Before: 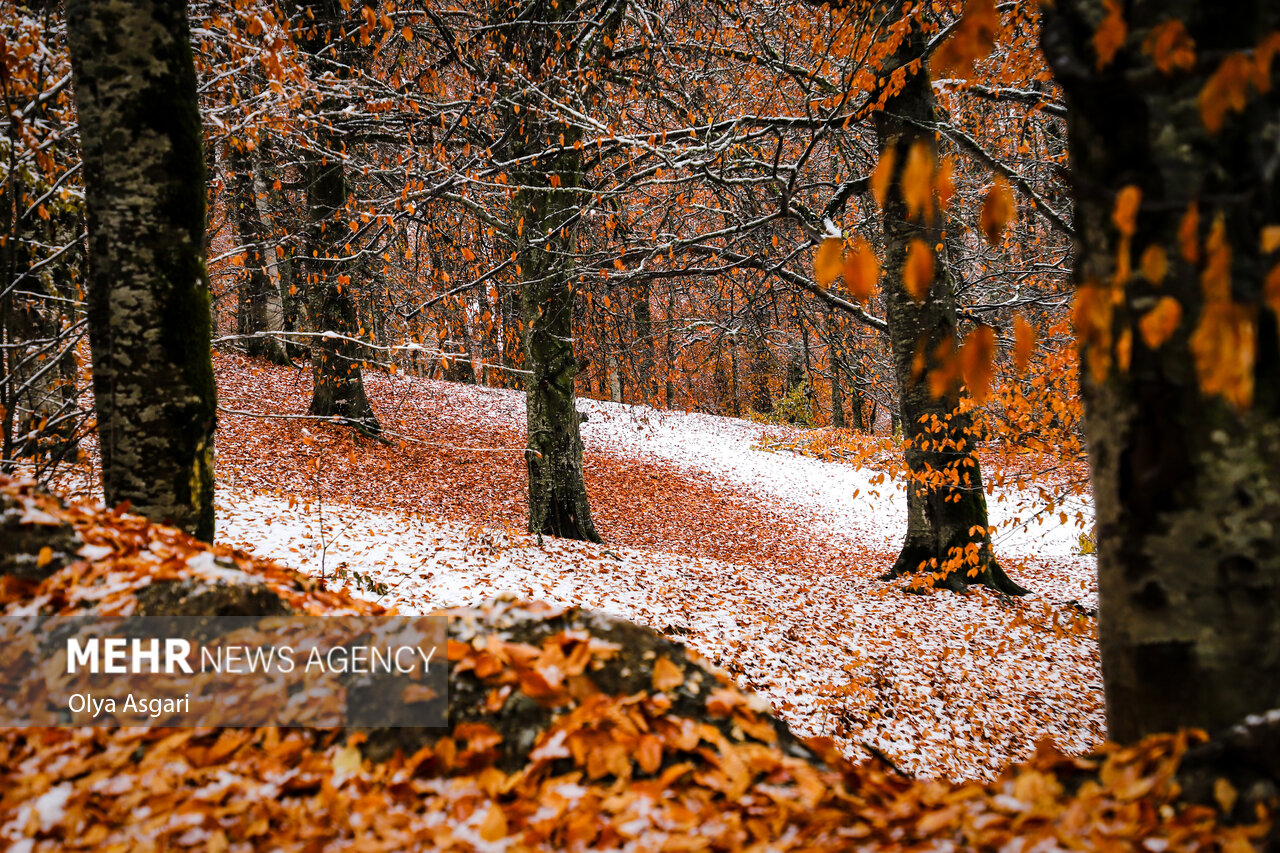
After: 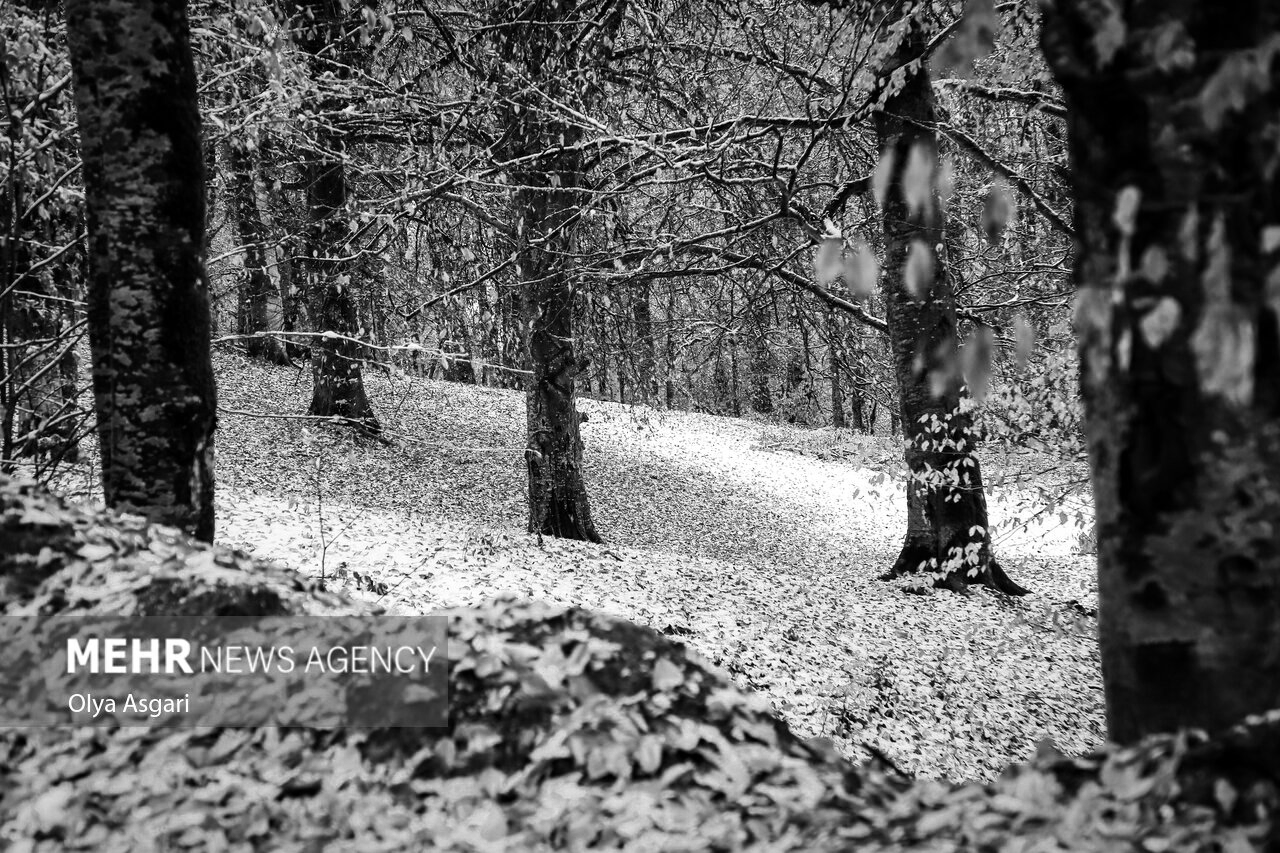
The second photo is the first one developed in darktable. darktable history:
monochrome: on, module defaults
color zones: curves: ch0 [(0.004, 0.588) (0.116, 0.636) (0.259, 0.476) (0.423, 0.464) (0.75, 0.5)]; ch1 [(0, 0) (0.143, 0) (0.286, 0) (0.429, 0) (0.571, 0) (0.714, 0) (0.857, 0)]
